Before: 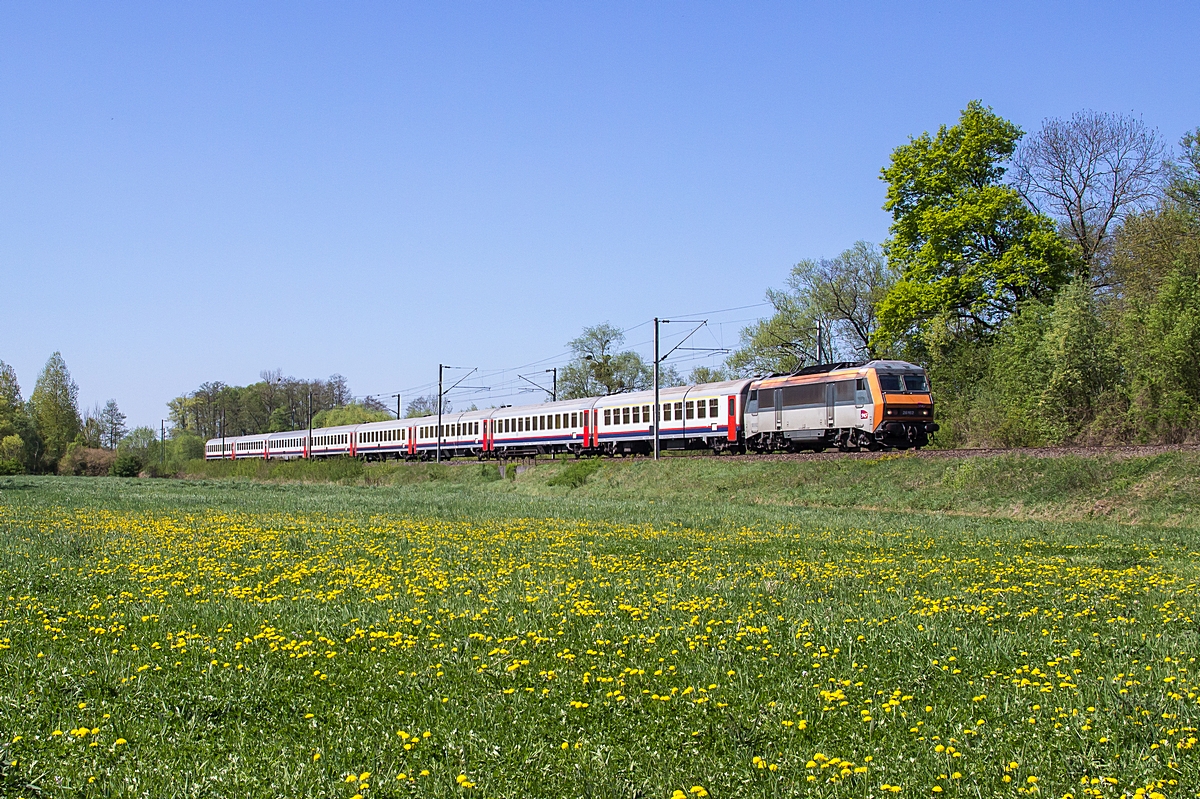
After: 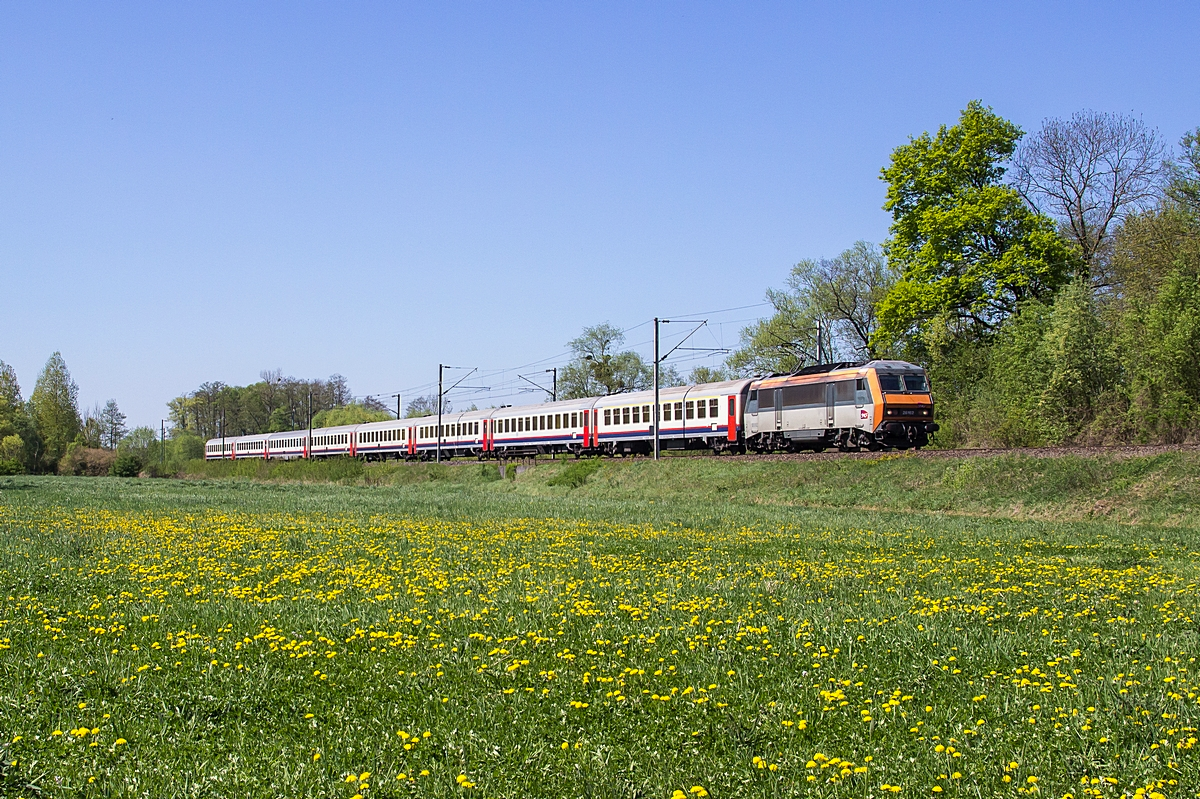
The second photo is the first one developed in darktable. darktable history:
color correction: highlights b* 2.97
